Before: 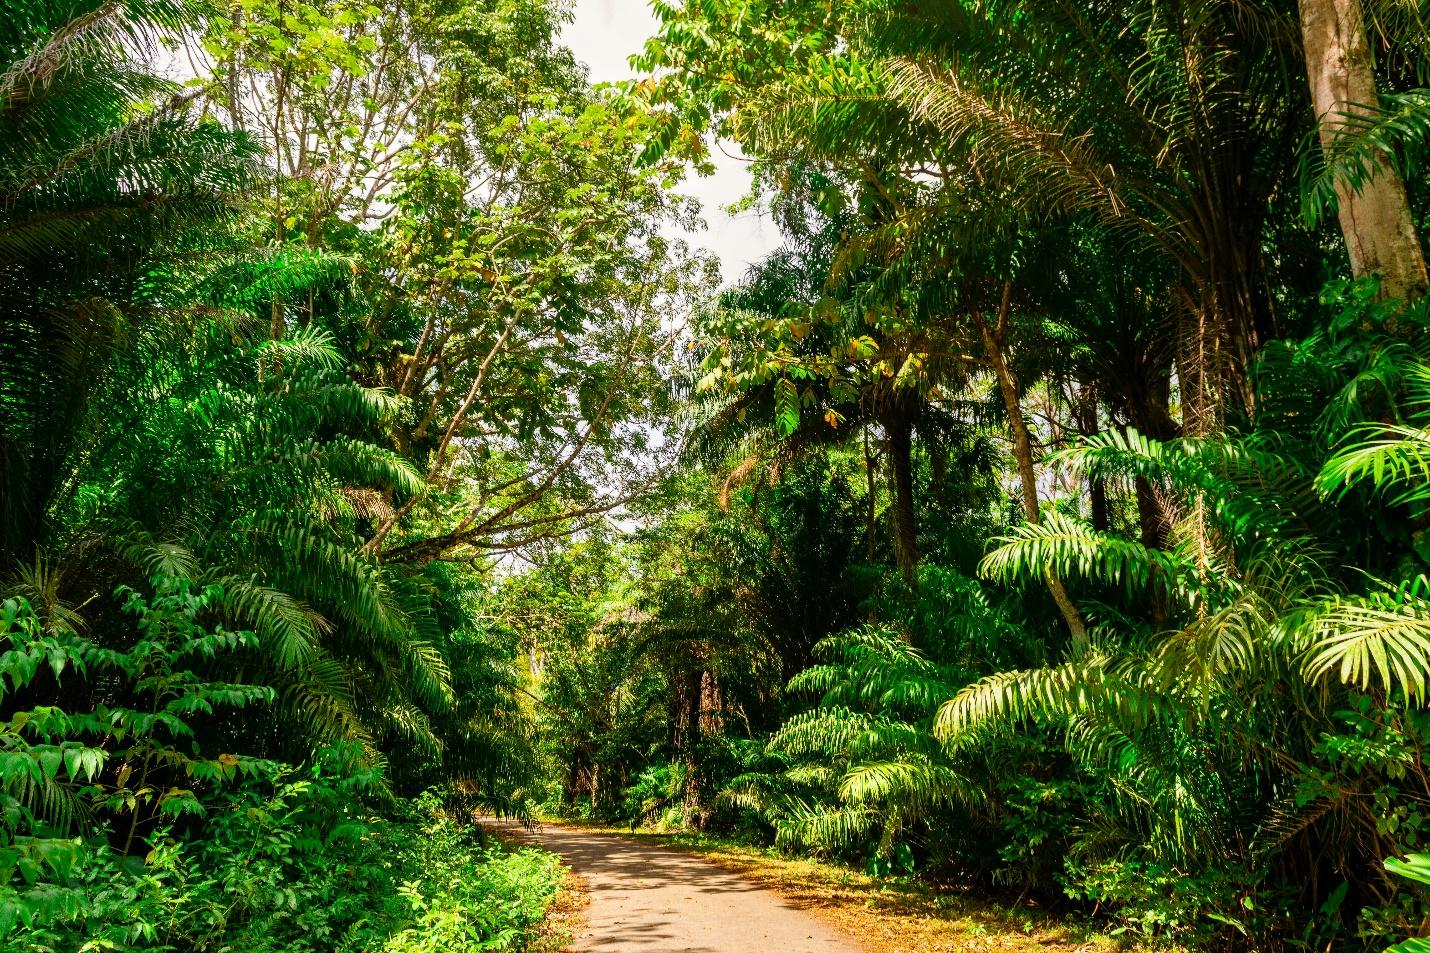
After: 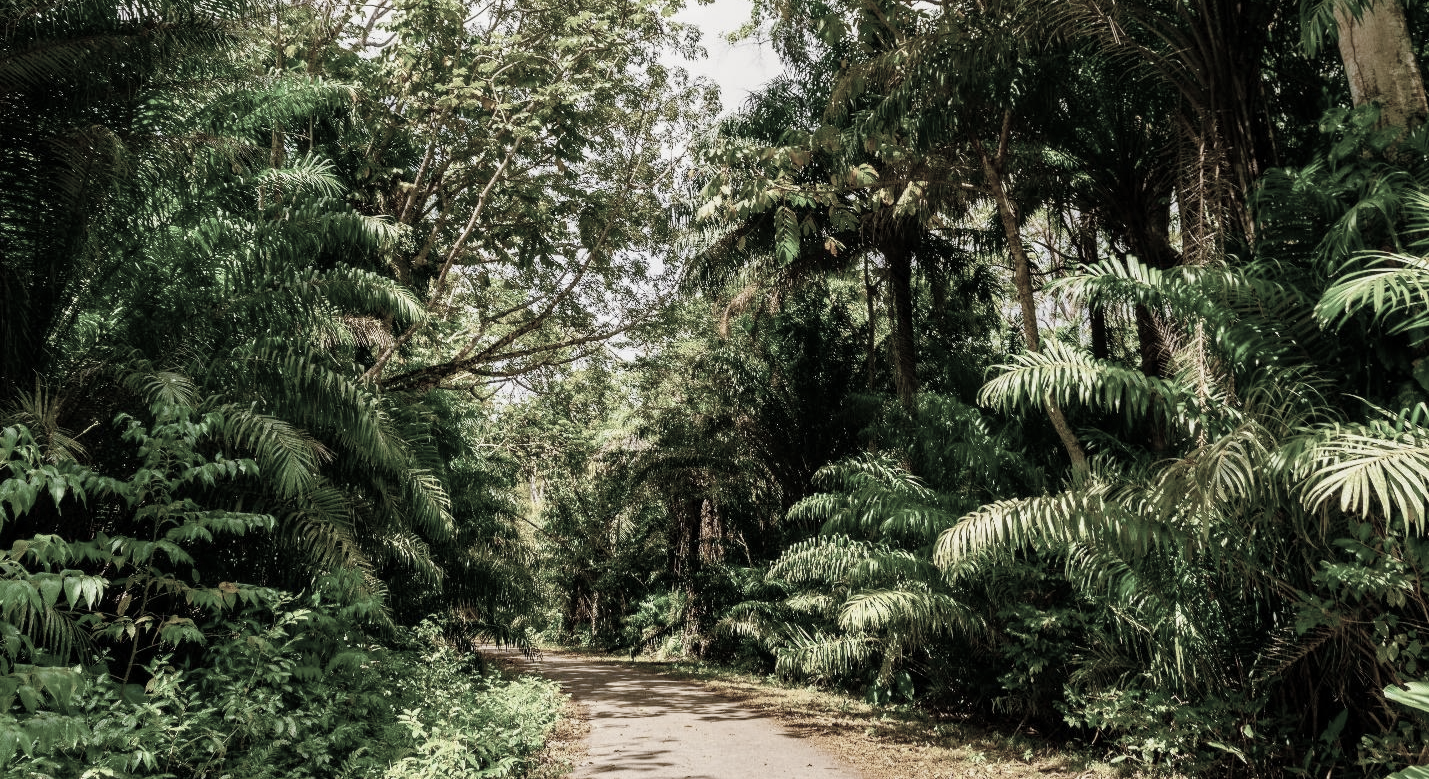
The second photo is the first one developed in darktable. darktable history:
color balance rgb: perceptual saturation grading › global saturation 27.297%, perceptual saturation grading › highlights -28.703%, perceptual saturation grading › mid-tones 15.52%, perceptual saturation grading › shadows 32.83%, perceptual brilliance grading › global brilliance -1.293%, perceptual brilliance grading › highlights -1.519%, perceptual brilliance grading › mid-tones -0.596%, perceptual brilliance grading › shadows -1.075%, global vibrance 20%
color correction: highlights b* 0.008, saturation 0.296
crop and rotate: top 18.199%
